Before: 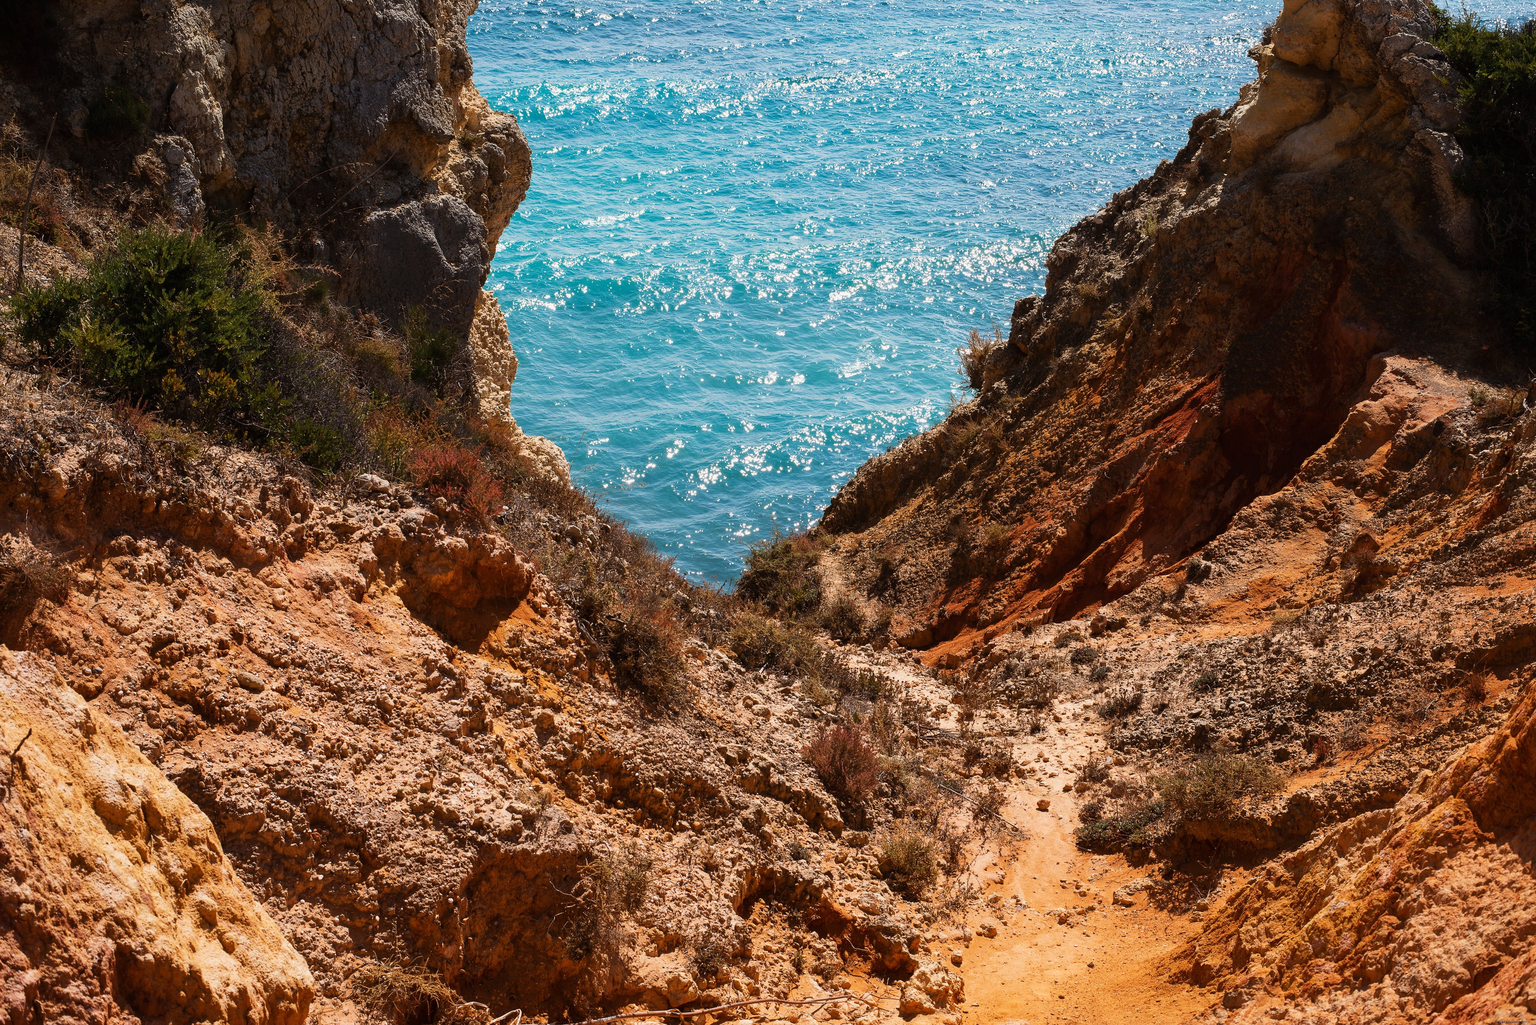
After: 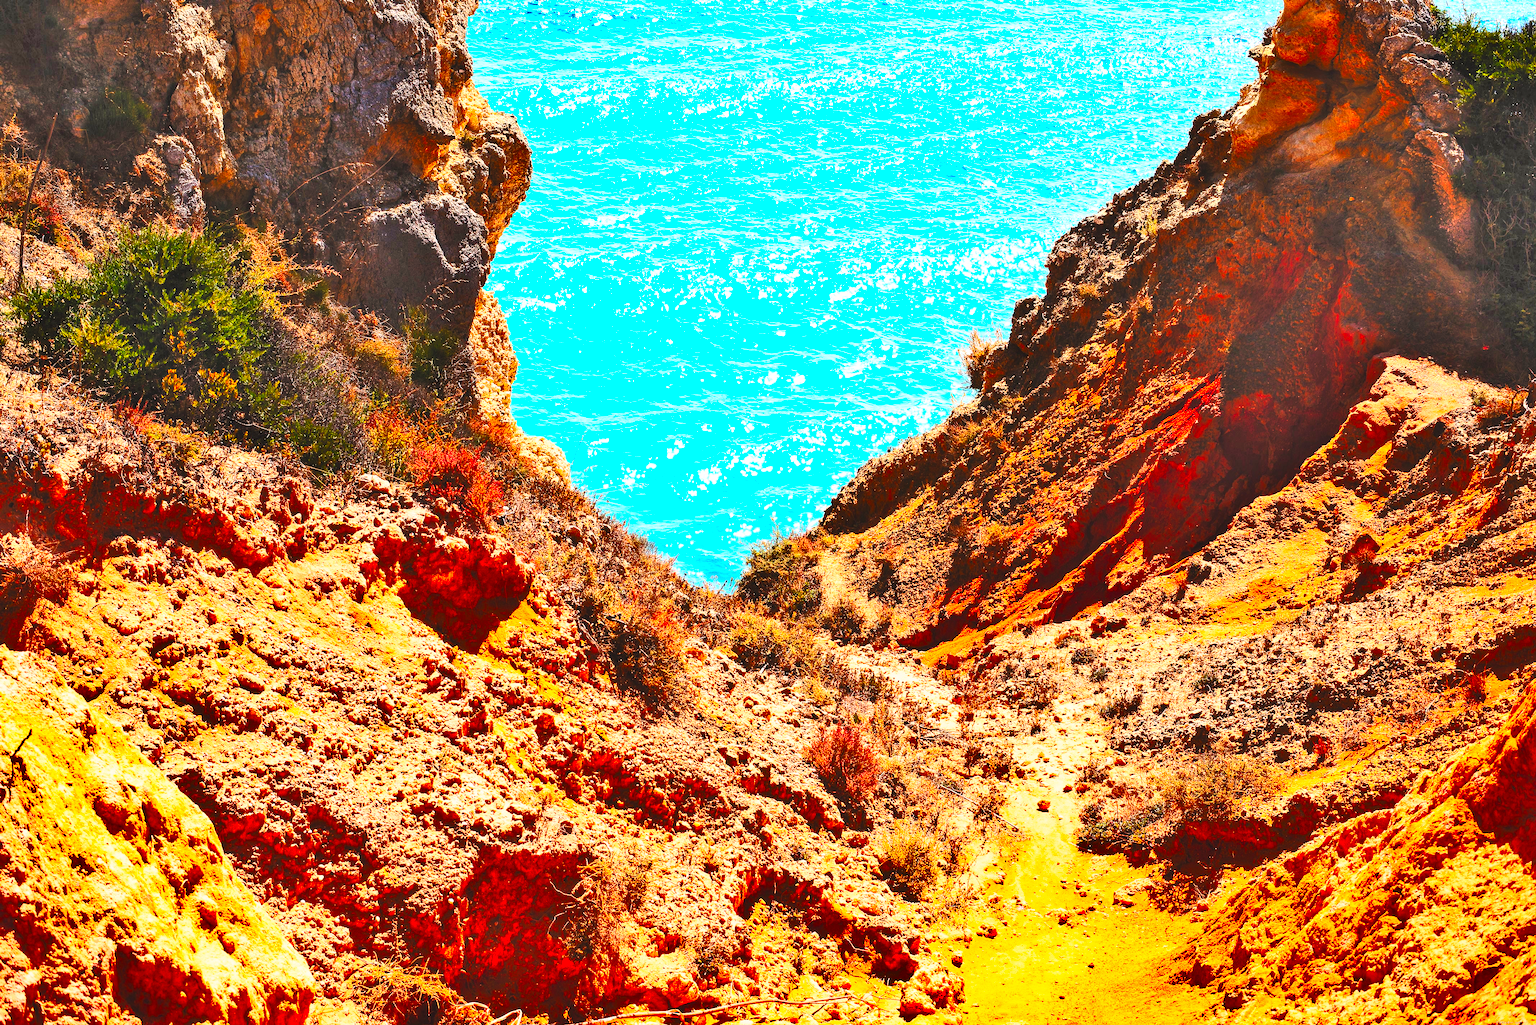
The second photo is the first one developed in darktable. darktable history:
base curve: curves: ch0 [(0, 0) (0.028, 0.03) (0.121, 0.232) (0.46, 0.748) (0.859, 0.968) (1, 1)], preserve colors none
contrast brightness saturation: contrast 1, brightness 1, saturation 1
shadows and highlights: shadows 75, highlights -60.85, soften with gaussian
